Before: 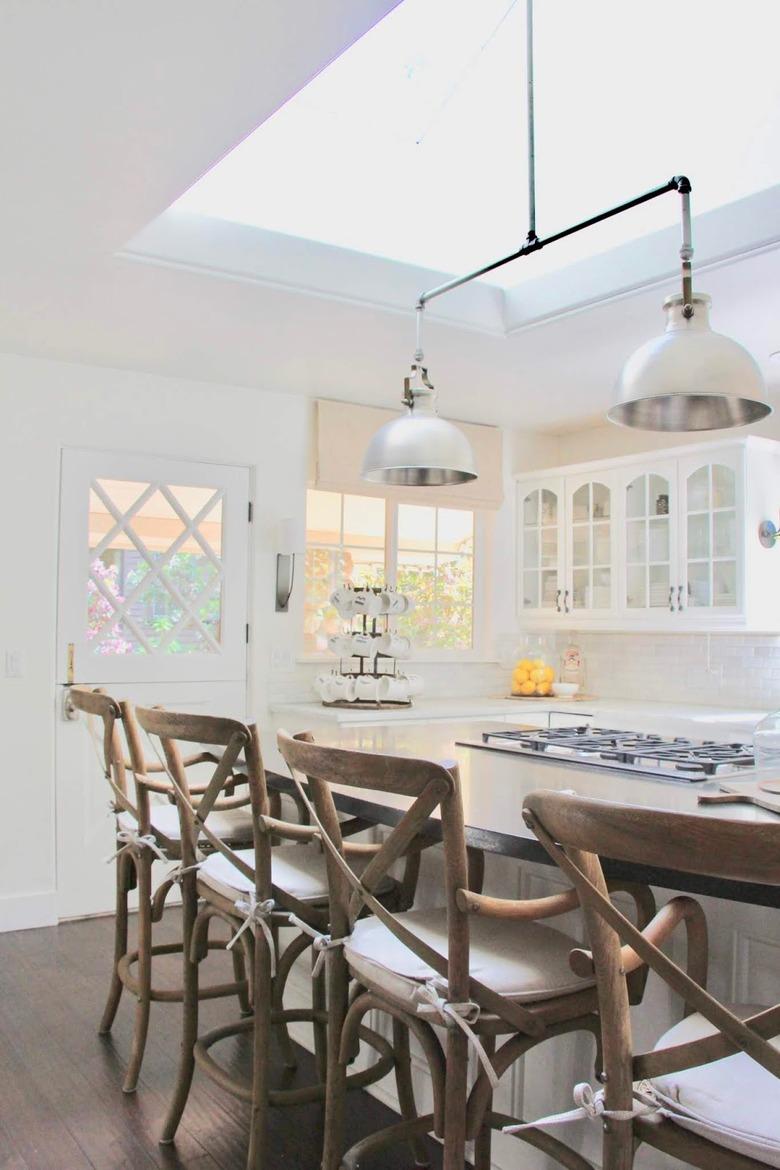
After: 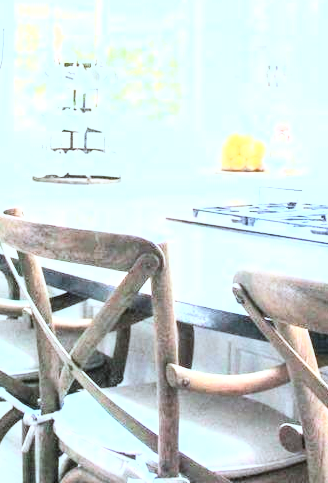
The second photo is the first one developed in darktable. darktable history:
exposure: black level correction 0, exposure 0.695 EV, compensate exposure bias true, compensate highlight preservation false
crop: left 37.188%, top 44.944%, right 20.718%, bottom 13.727%
color calibration: x 0.382, y 0.372, temperature 3894.56 K
base curve: curves: ch0 [(0, 0) (0.007, 0.004) (0.027, 0.03) (0.046, 0.07) (0.207, 0.54) (0.442, 0.872) (0.673, 0.972) (1, 1)]
local contrast: on, module defaults
